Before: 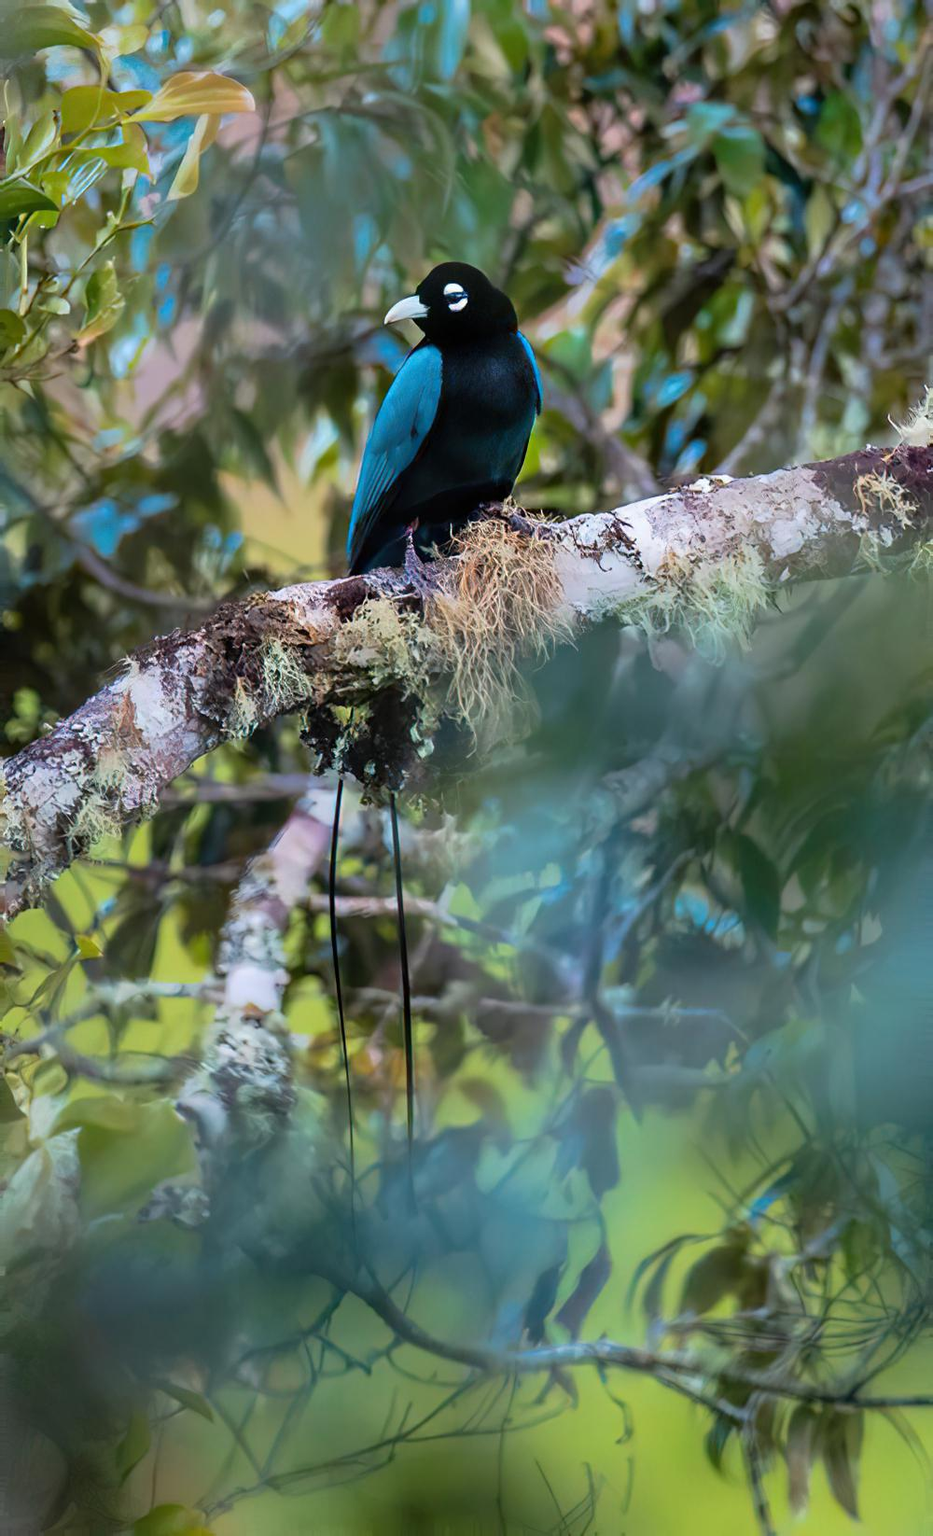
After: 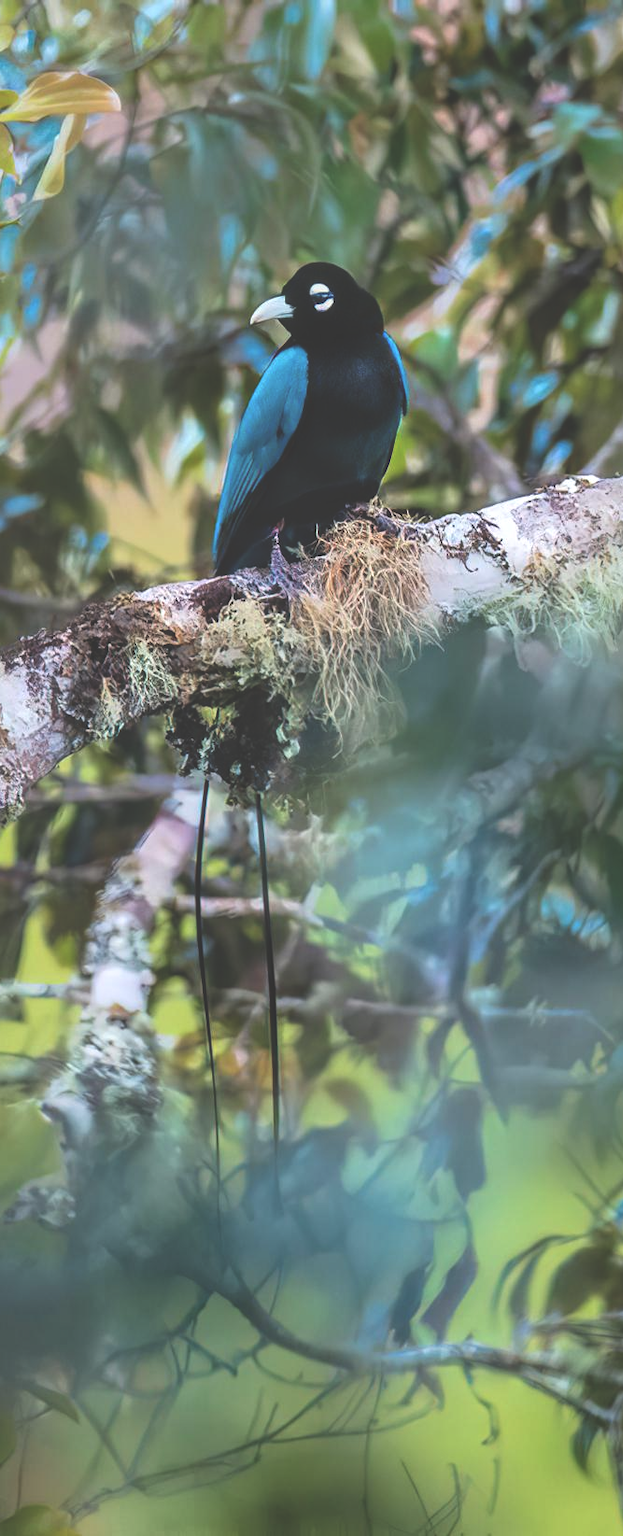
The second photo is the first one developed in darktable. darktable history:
local contrast: on, module defaults
exposure: black level correction -0.042, exposure 0.063 EV, compensate exposure bias true, compensate highlight preservation false
crop and rotate: left 14.483%, right 18.619%
